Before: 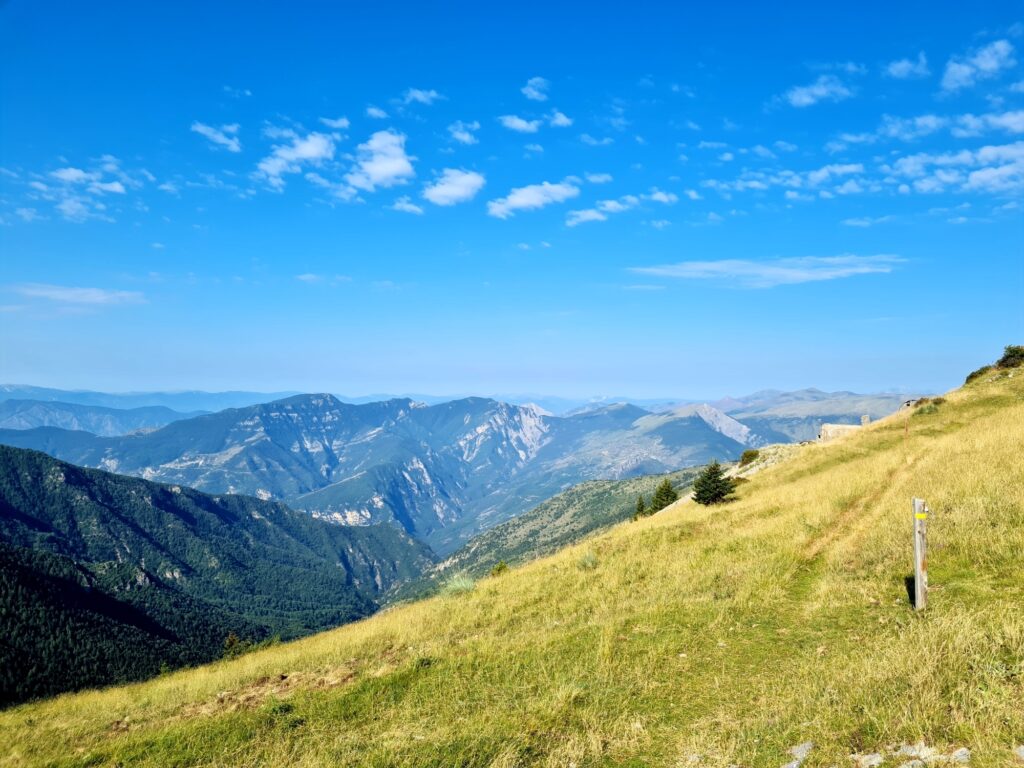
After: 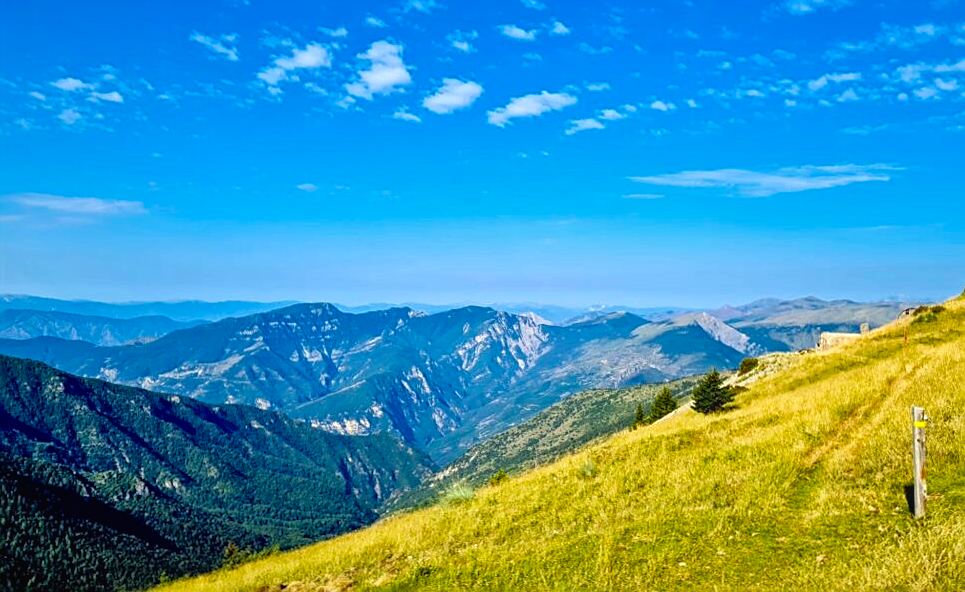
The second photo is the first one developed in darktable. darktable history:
shadows and highlights: soften with gaussian
crop and rotate: angle 0.098°, top 11.835%, right 5.457%, bottom 10.823%
sharpen: on, module defaults
haze removal: compatibility mode true, adaptive false
velvia: strength 31.57%, mid-tones bias 0.206
exposure: black level correction 0.001, compensate exposure bias true, compensate highlight preservation false
local contrast: detail 110%
contrast brightness saturation: saturation -0.049
